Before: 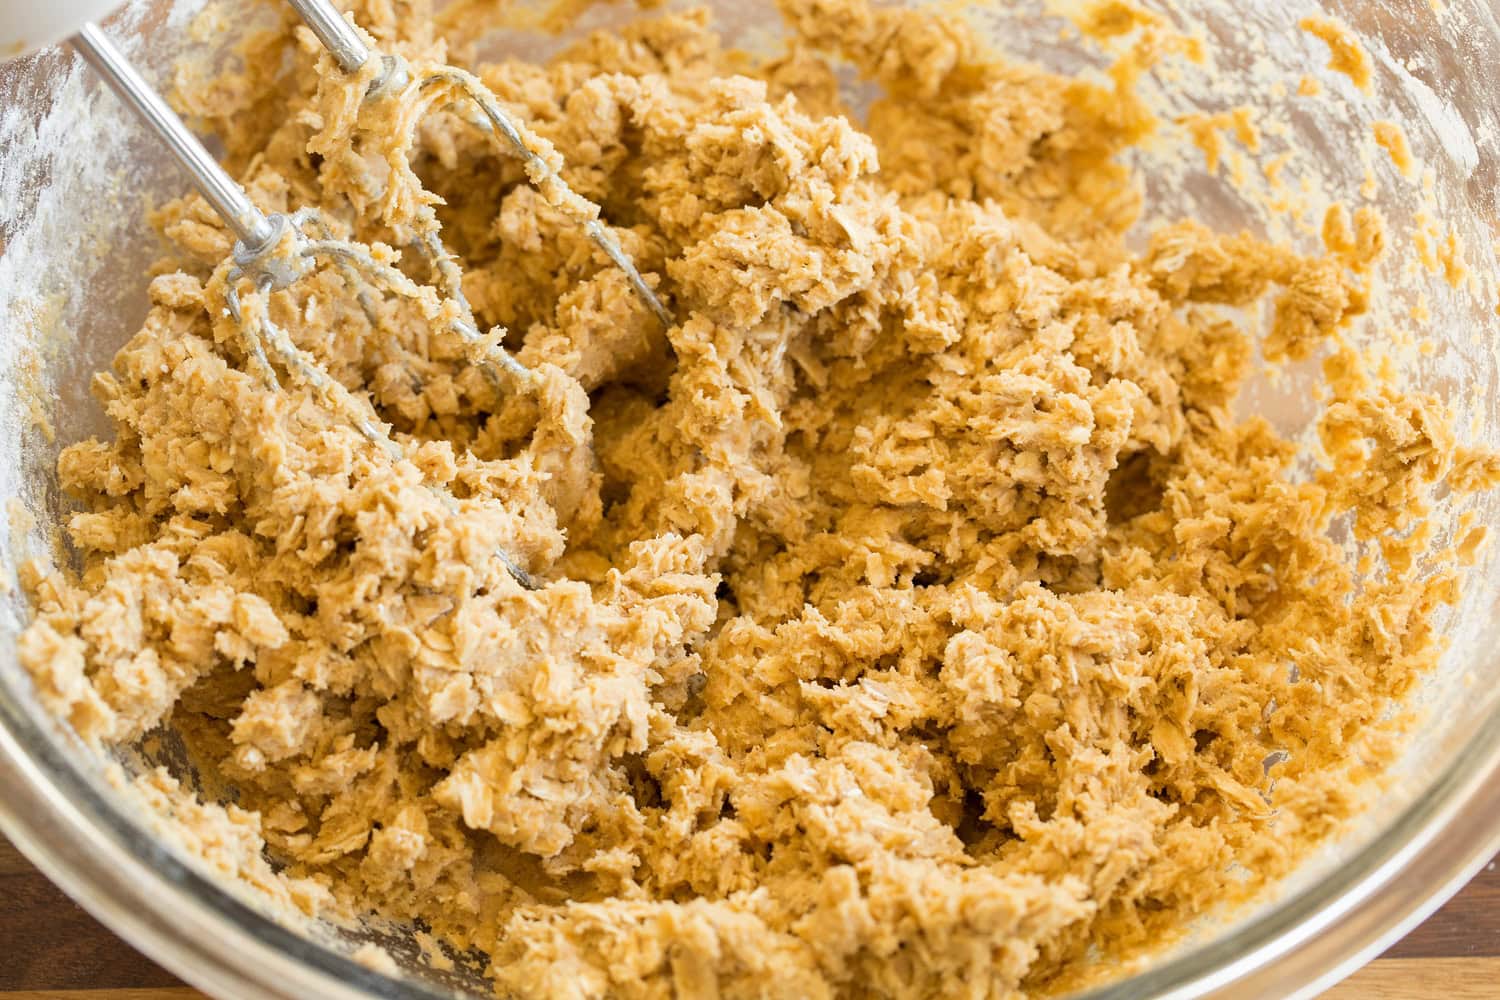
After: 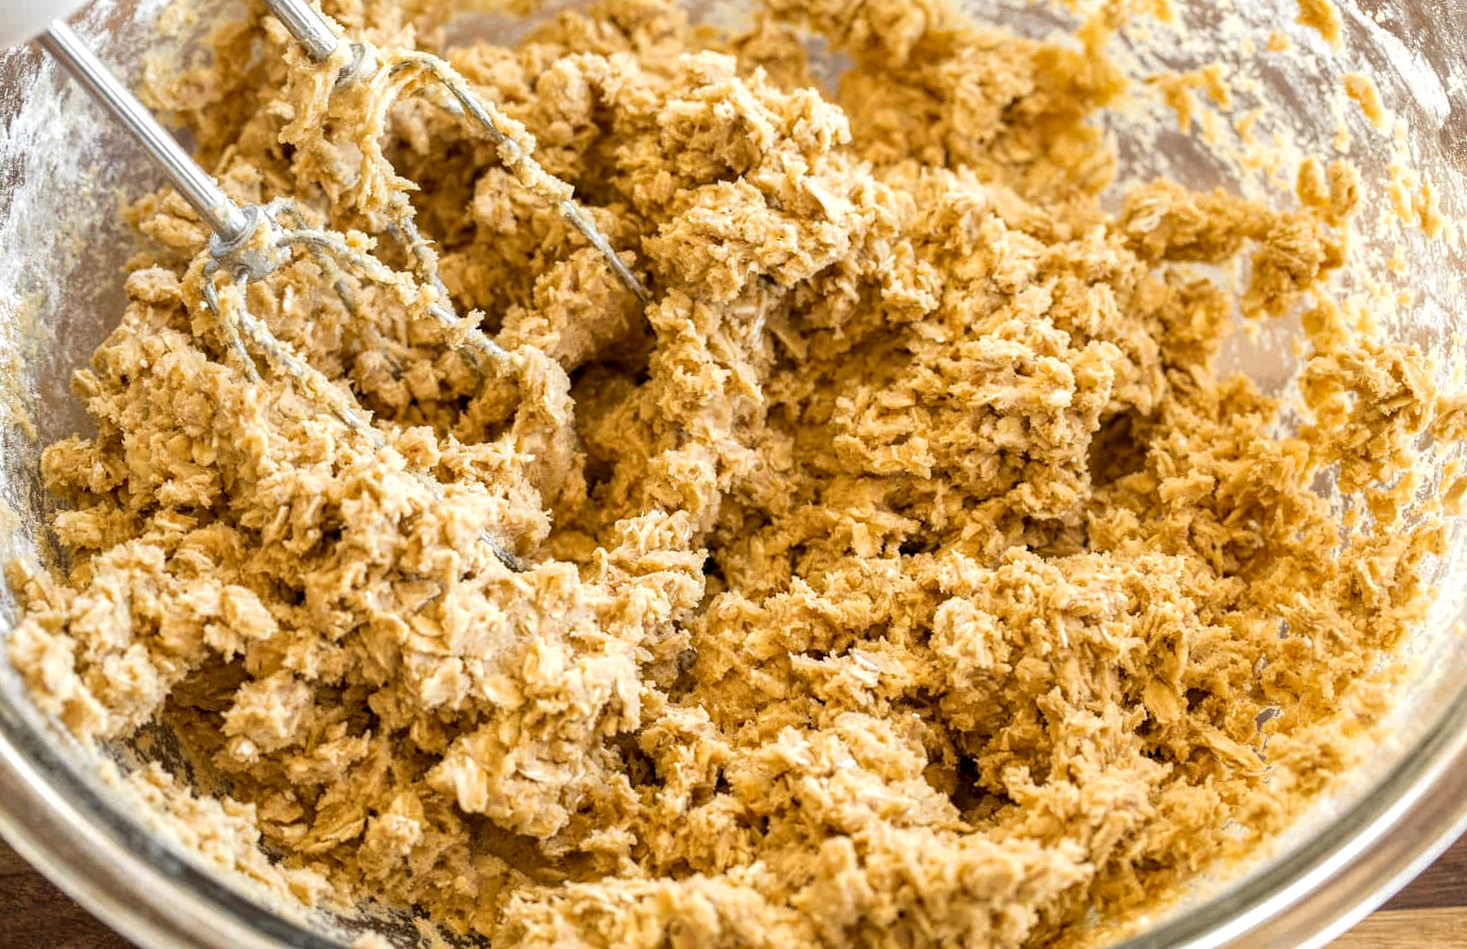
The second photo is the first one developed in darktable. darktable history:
rotate and perspective: rotation -2°, crop left 0.022, crop right 0.978, crop top 0.049, crop bottom 0.951
local contrast: highlights 100%, shadows 100%, detail 200%, midtone range 0.2
